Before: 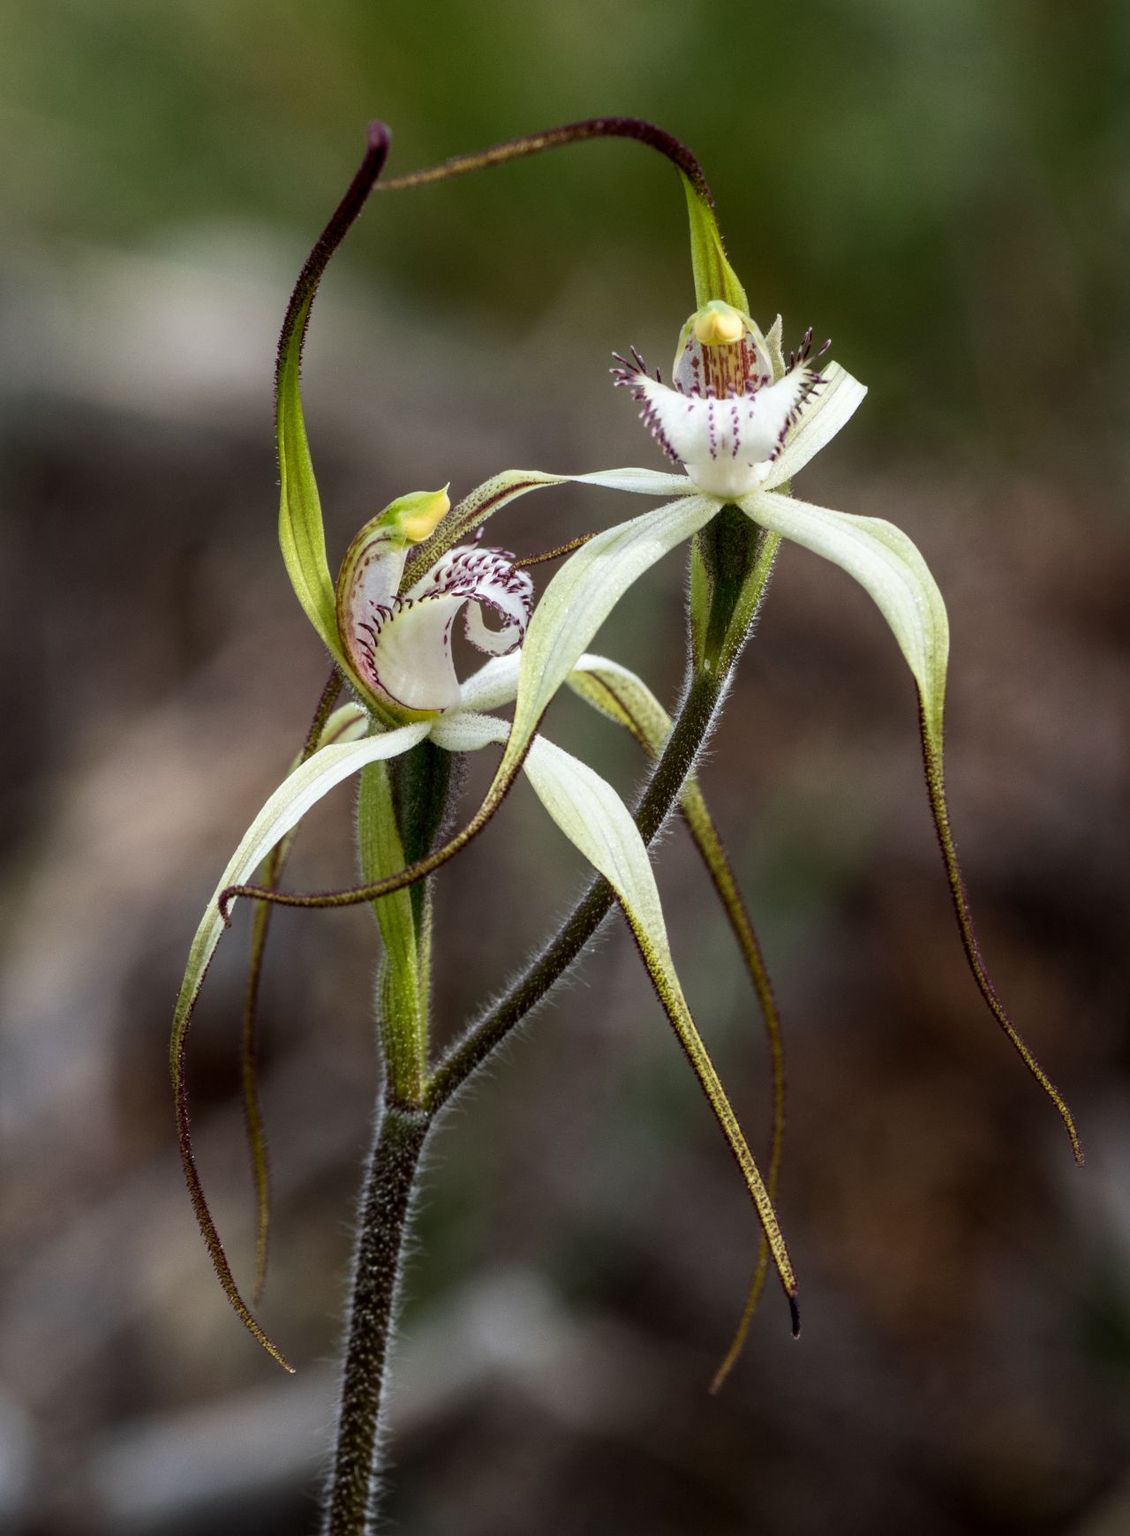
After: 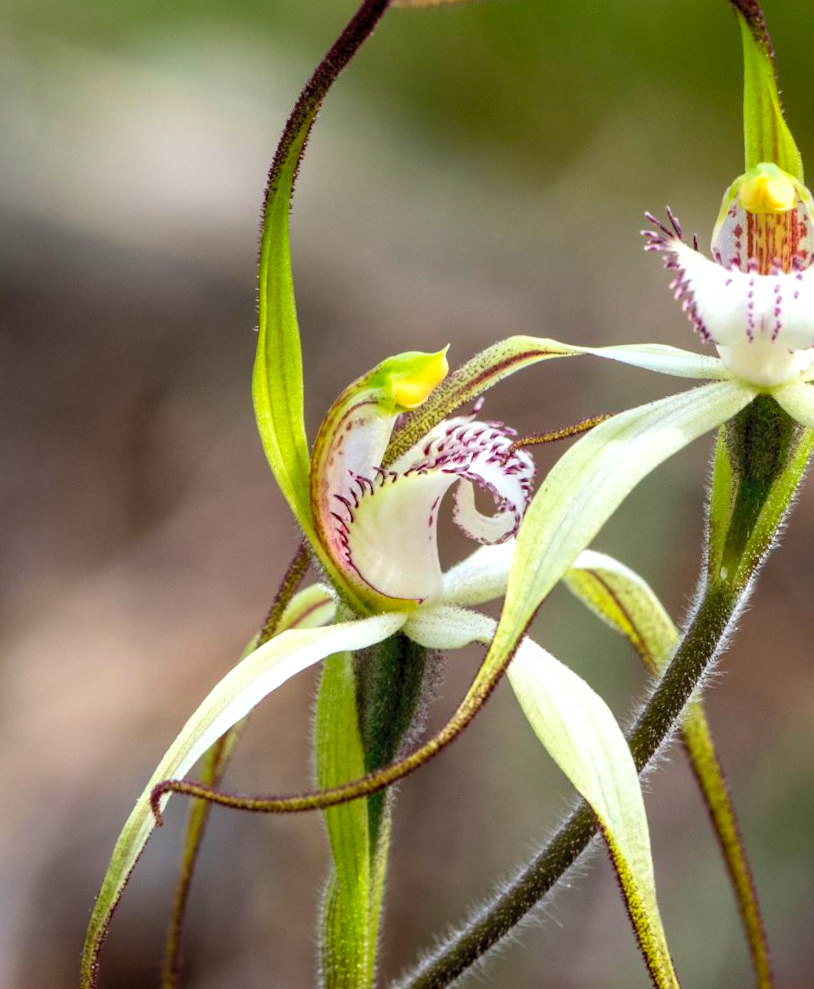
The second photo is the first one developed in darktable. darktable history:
shadows and highlights: shadows 24.89, white point adjustment -3.14, highlights -29.8, highlights color adjustment 89.12%
exposure: black level correction 0.001, exposure 0.5 EV, compensate highlight preservation false
contrast brightness saturation: contrast 0.069, brightness 0.172, saturation 0.396
crop and rotate: angle -4.61°, left 2.202%, top 6.981%, right 27.382%, bottom 30.133%
tone equalizer: on, module defaults
